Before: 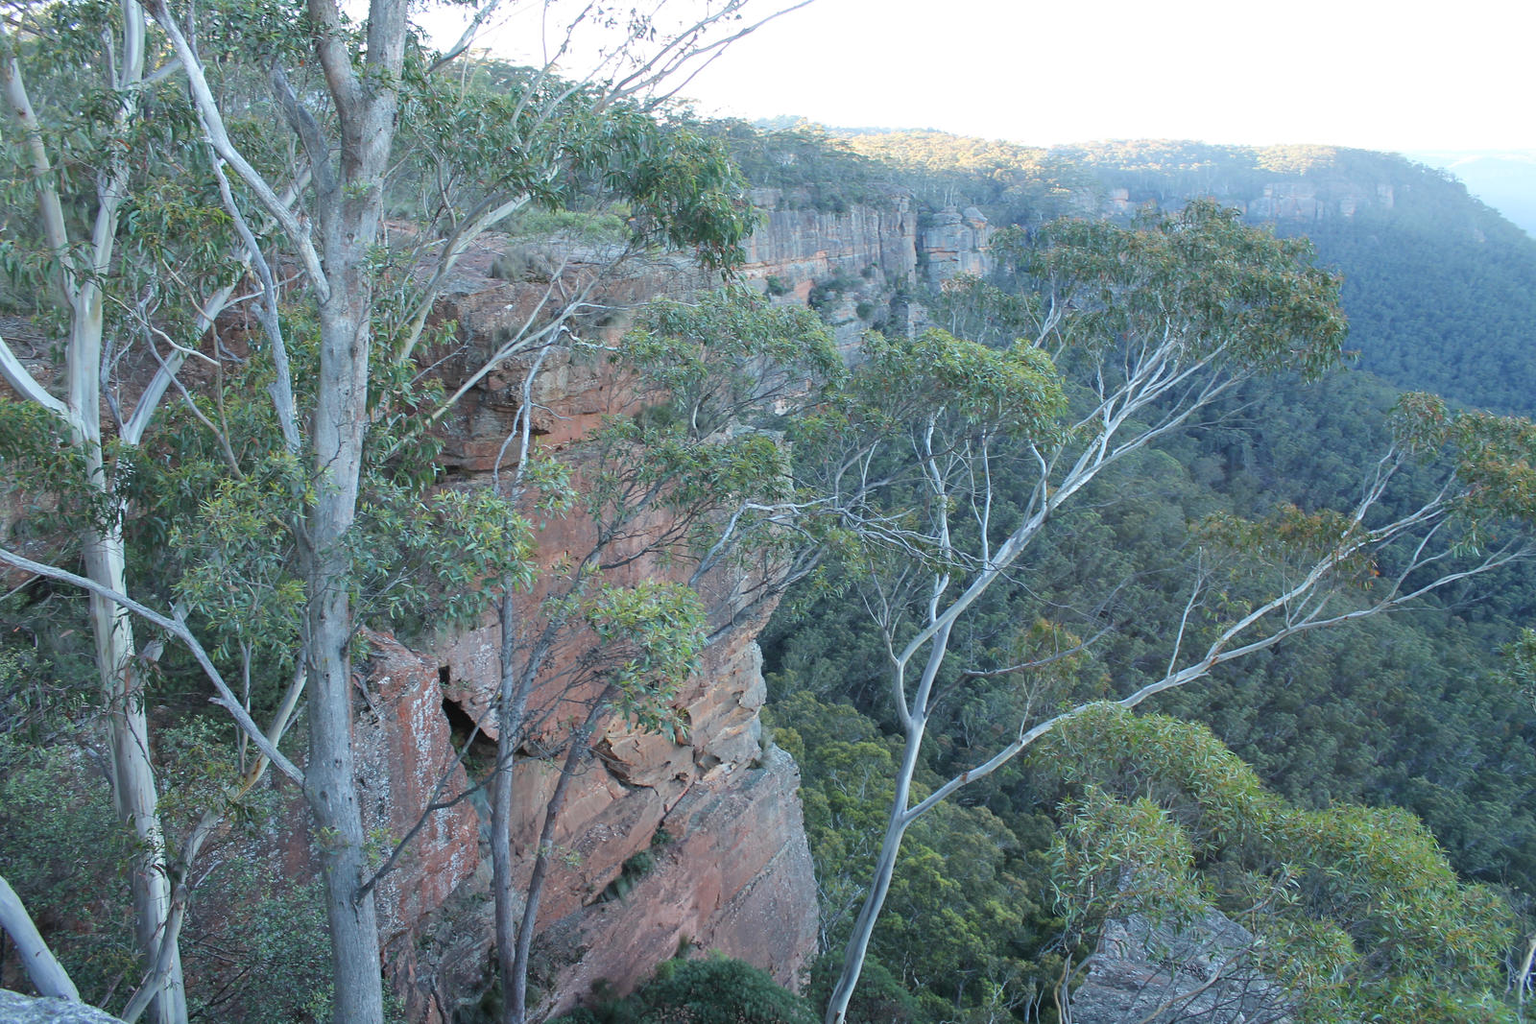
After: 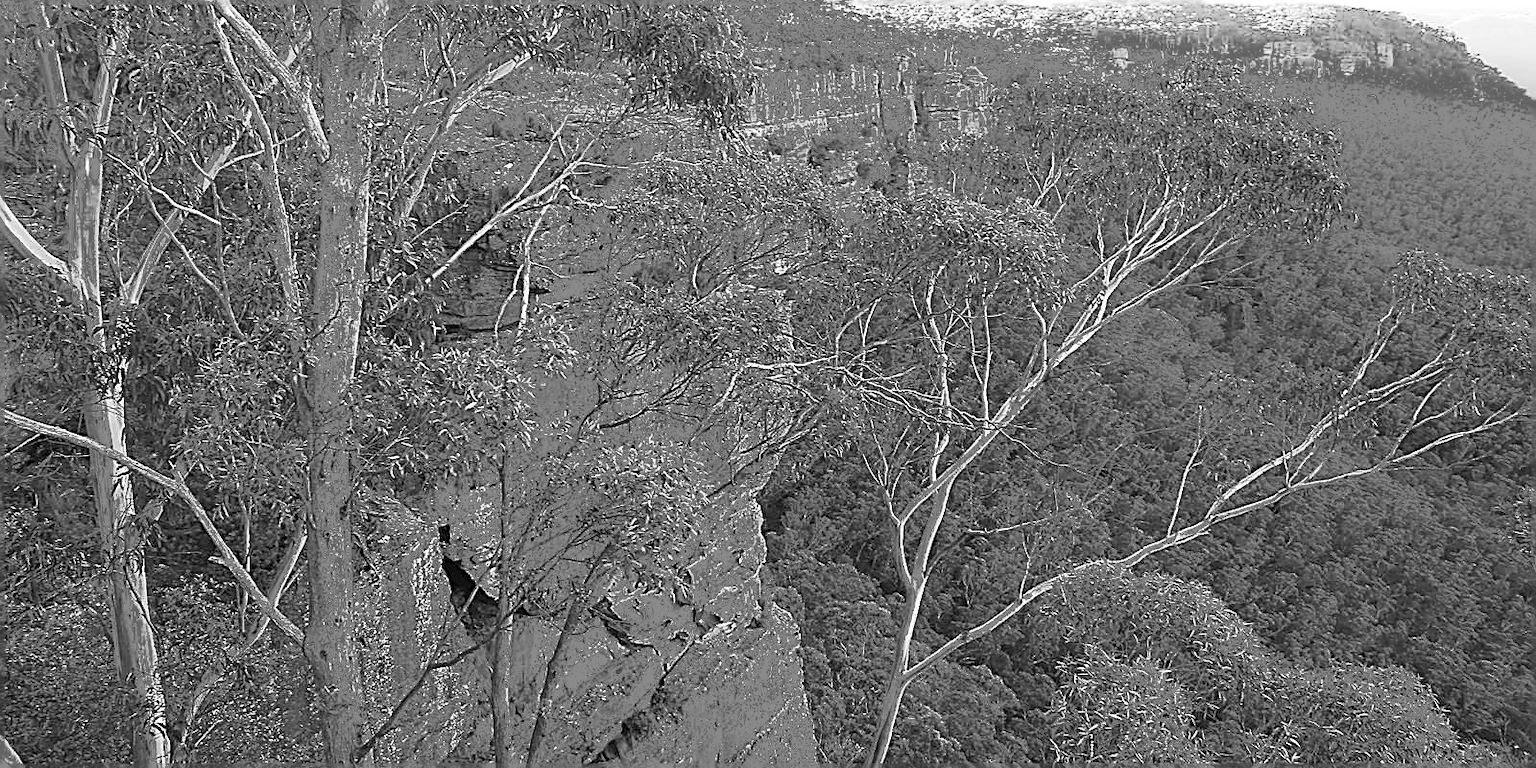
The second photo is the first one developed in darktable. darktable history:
monochrome: size 3.1
sharpen: amount 2
crop: top 13.819%, bottom 11.169%
fill light: exposure -0.73 EV, center 0.69, width 2.2
